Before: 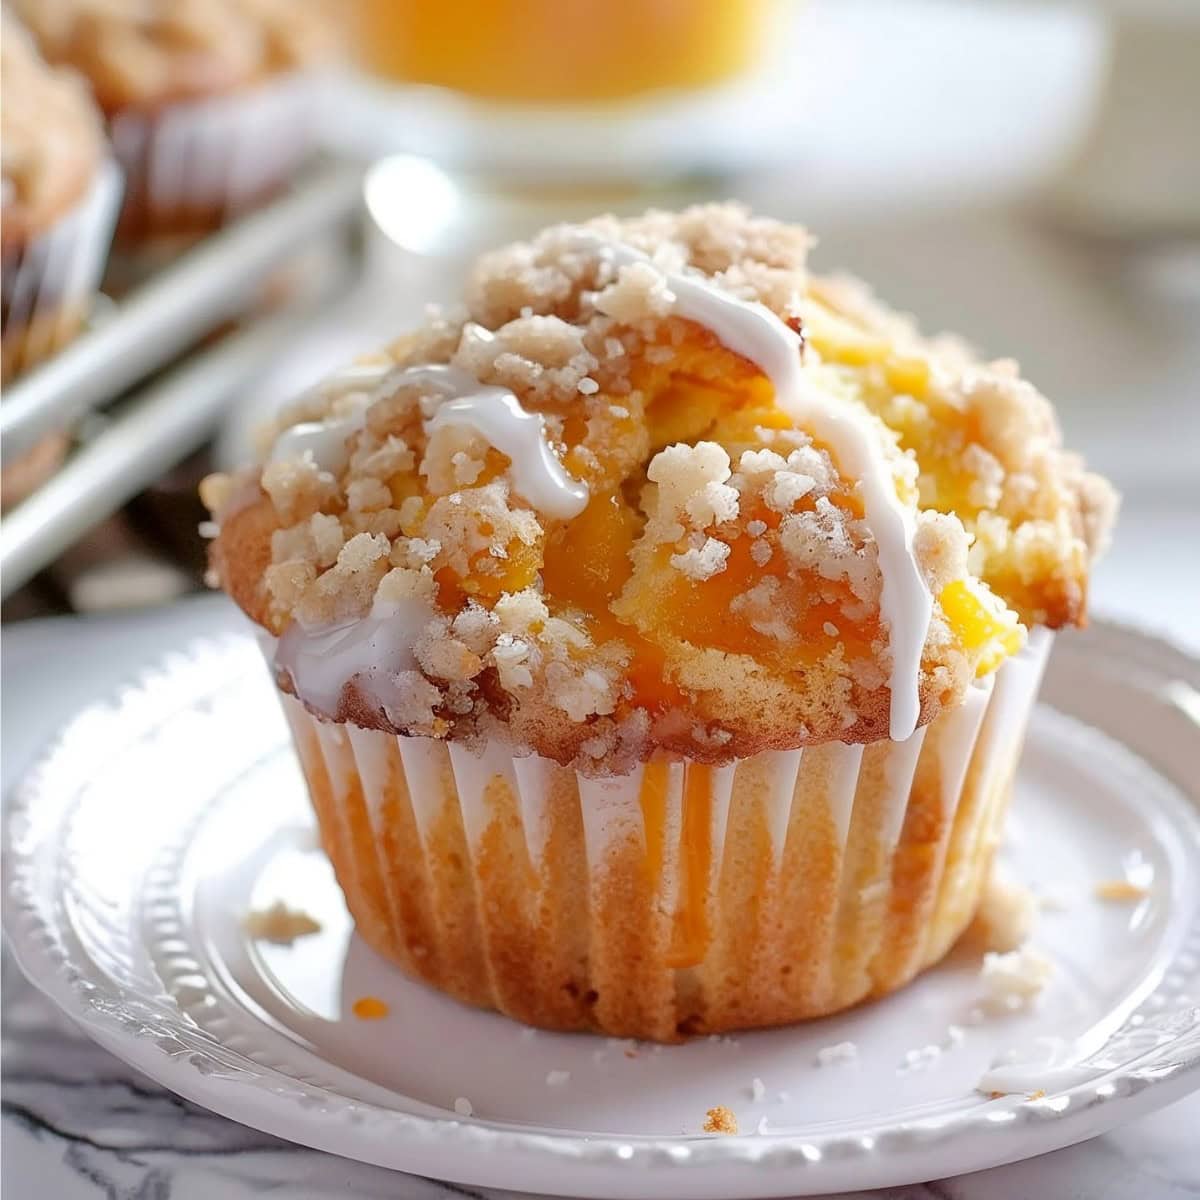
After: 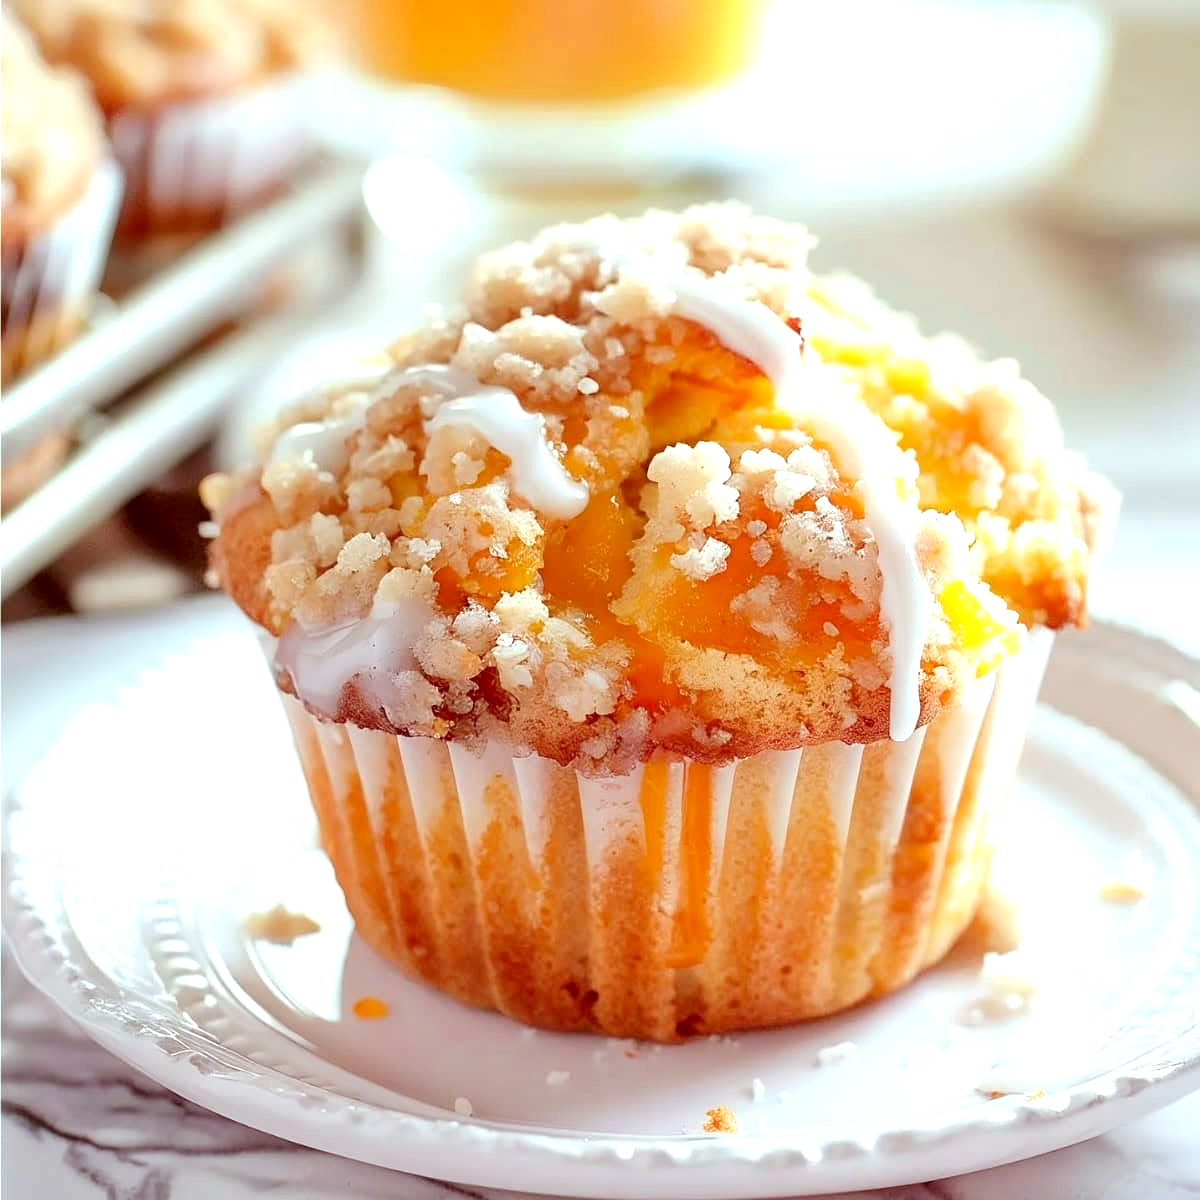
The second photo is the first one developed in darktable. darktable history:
exposure: exposure 0.669 EV, compensate highlight preservation false
color correction: highlights a* -7.23, highlights b* -0.161, shadows a* 20.08, shadows b* 11.73
